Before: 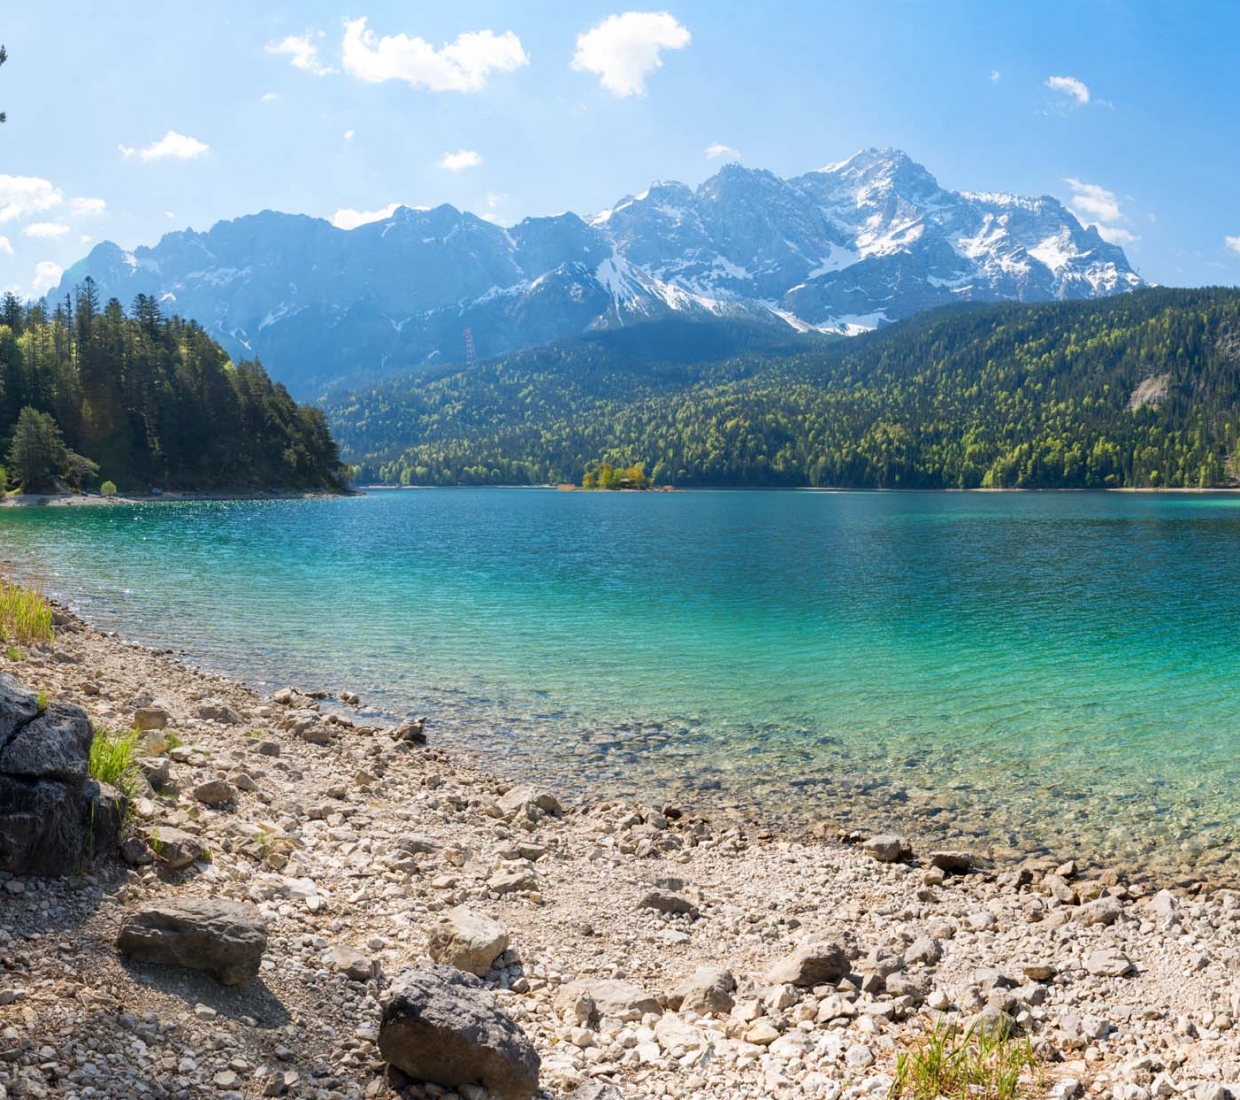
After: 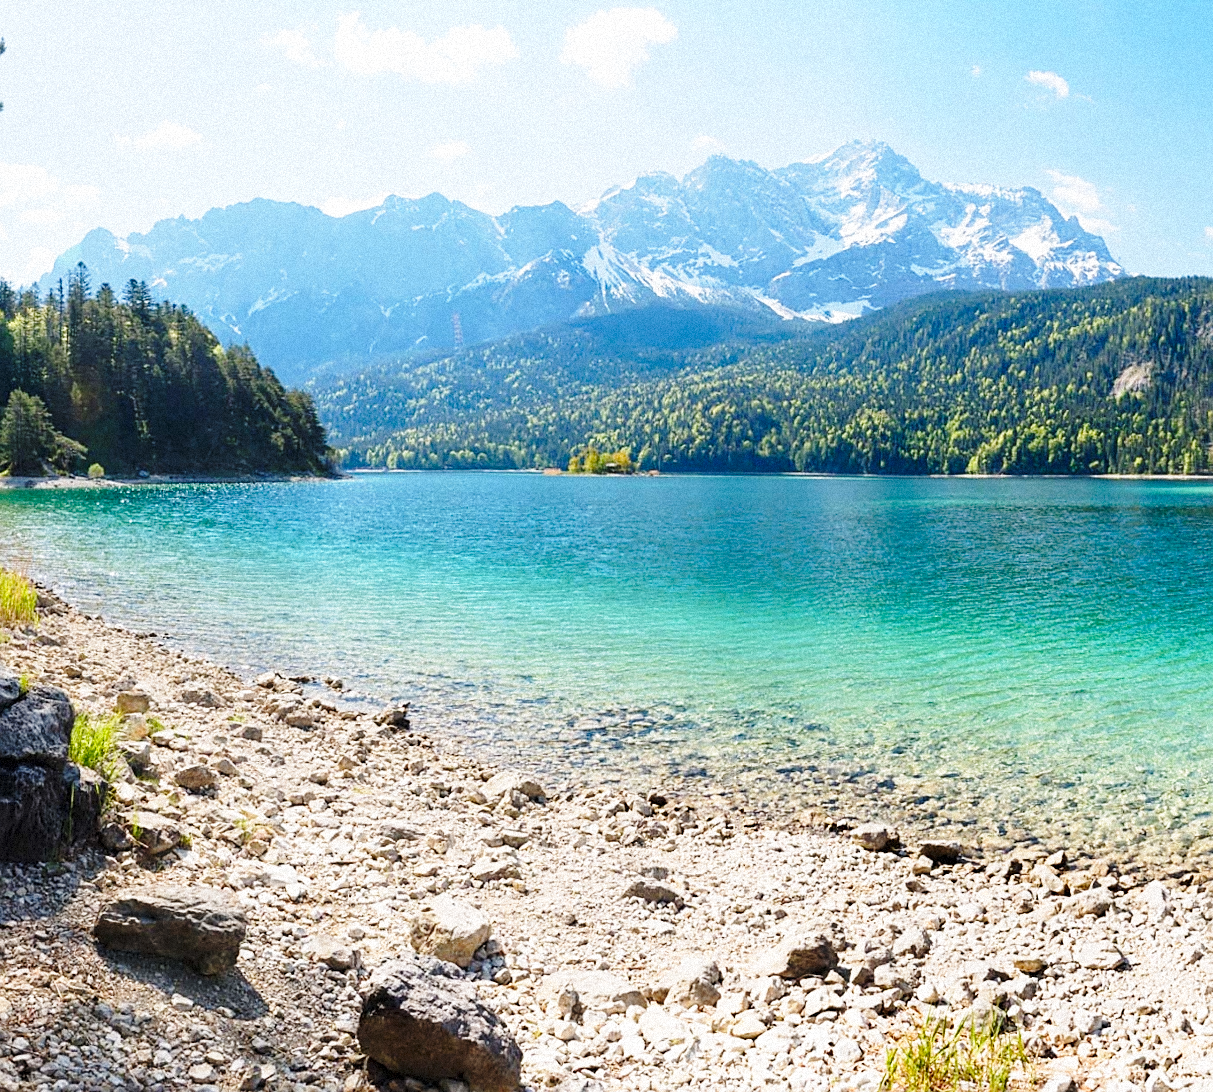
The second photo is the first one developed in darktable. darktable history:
sharpen: on, module defaults
base curve: curves: ch0 [(0, 0) (0.028, 0.03) (0.121, 0.232) (0.46, 0.748) (0.859, 0.968) (1, 1)], preserve colors none
rotate and perspective: rotation 0.226°, lens shift (vertical) -0.042, crop left 0.023, crop right 0.982, crop top 0.006, crop bottom 0.994
grain: mid-tones bias 0%
